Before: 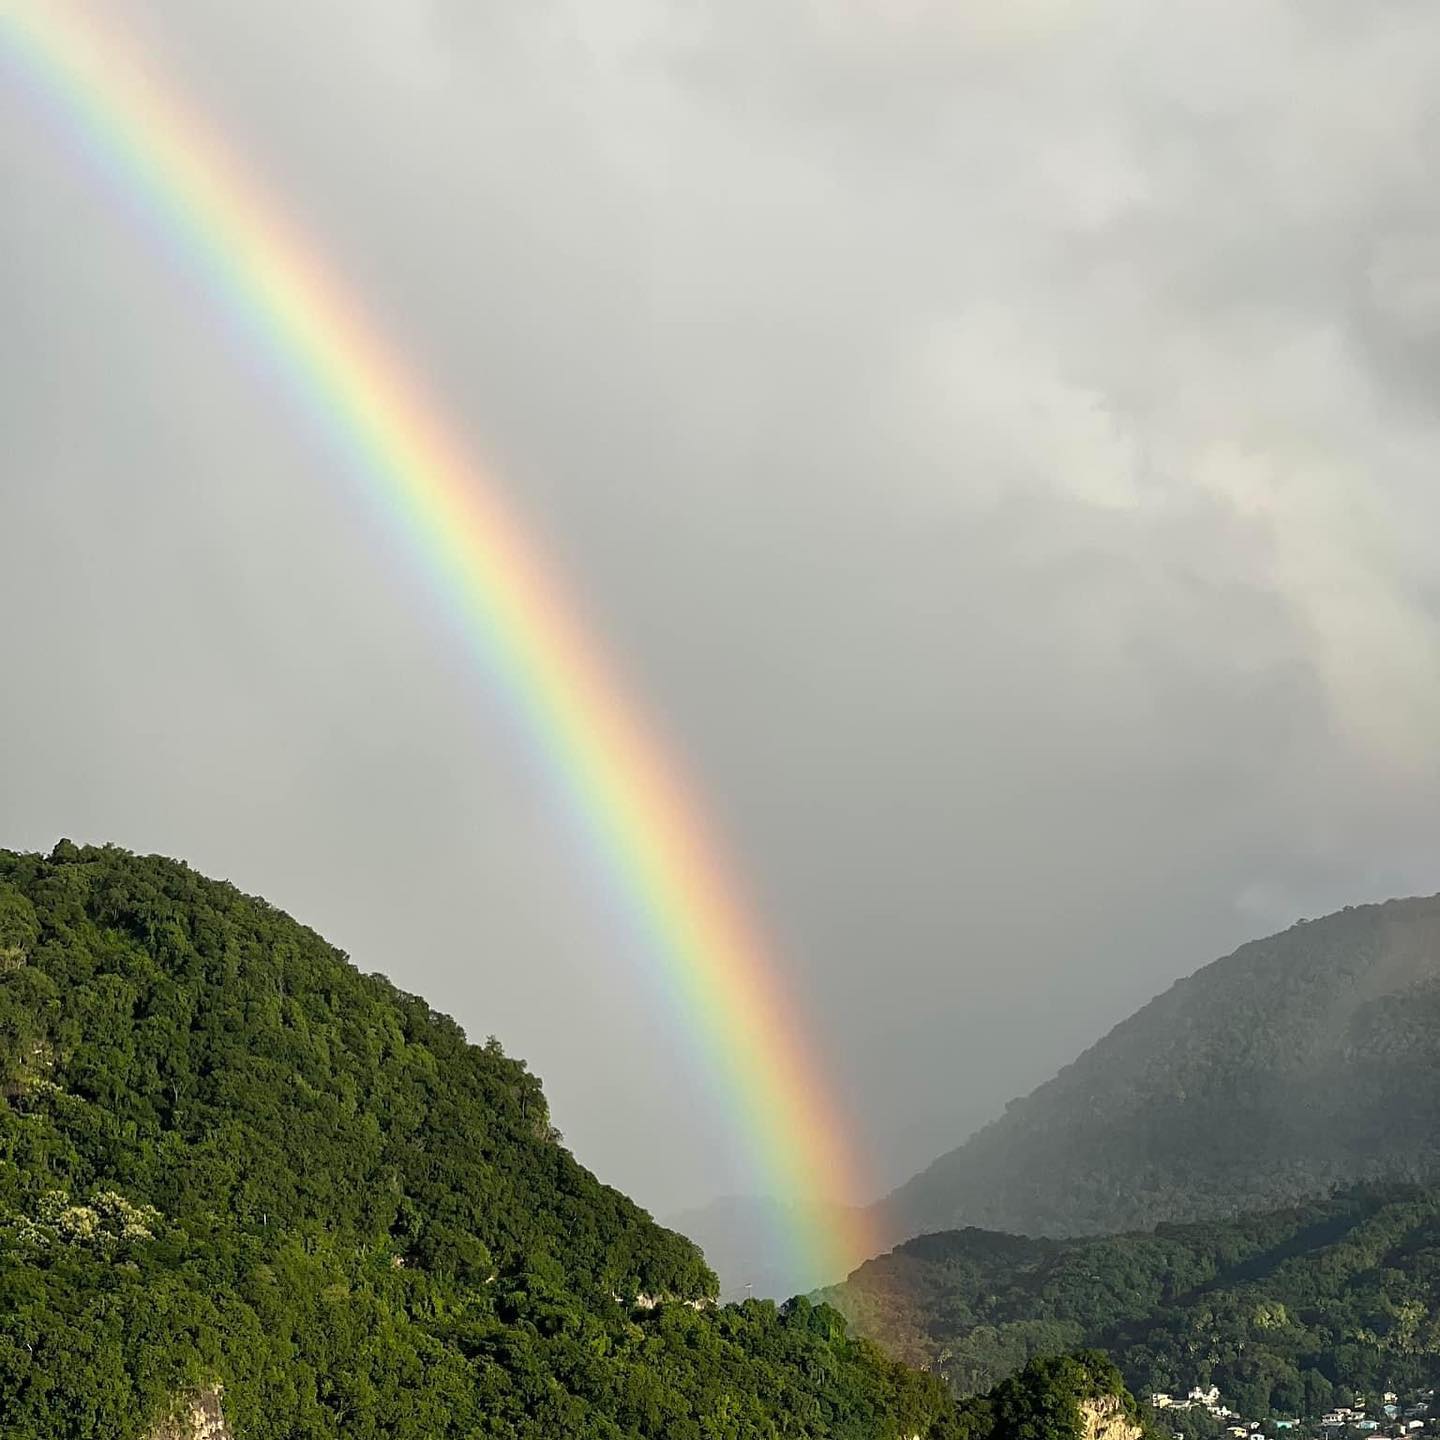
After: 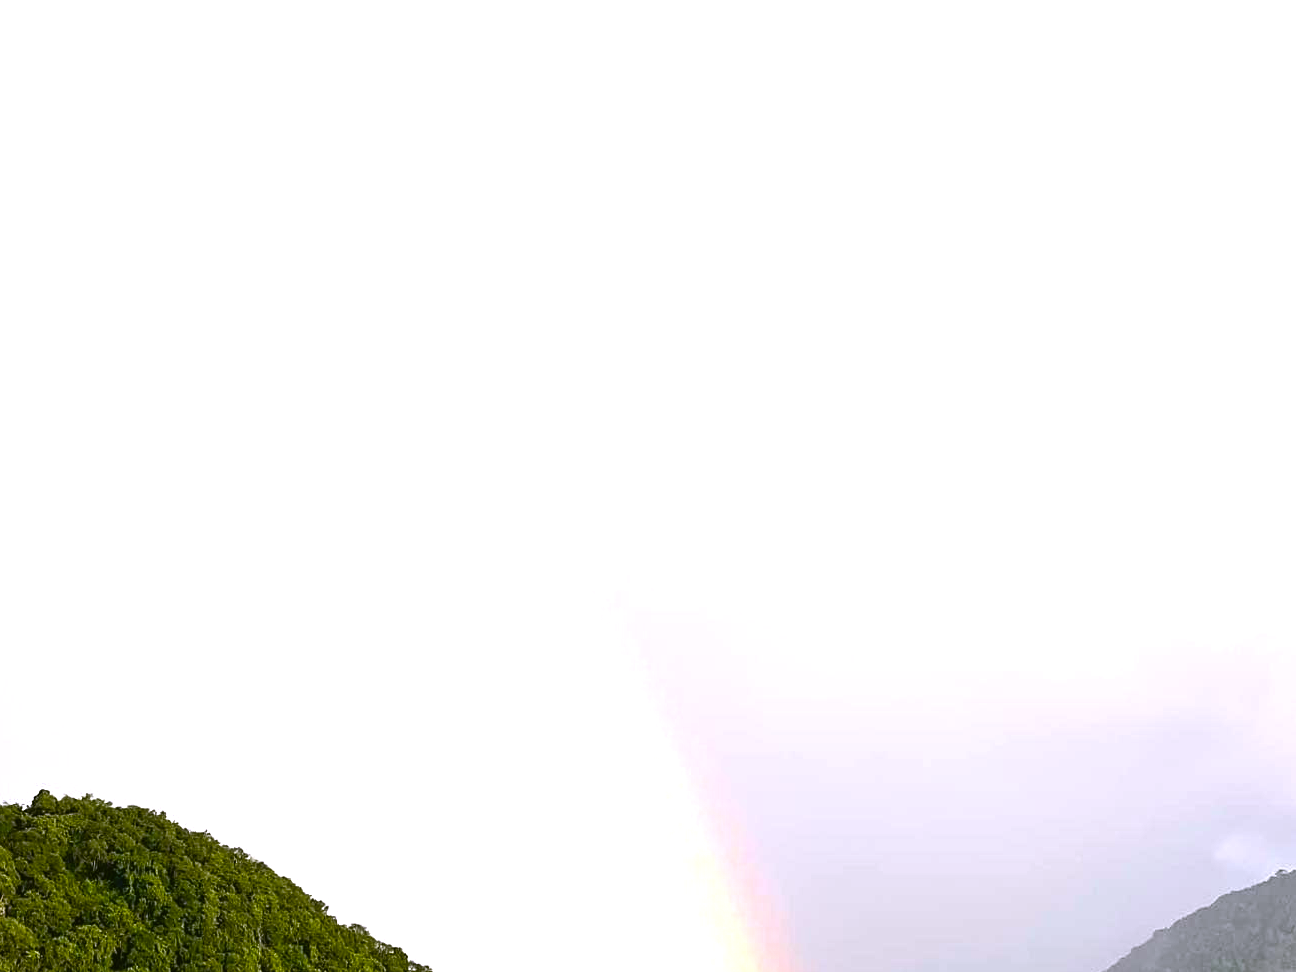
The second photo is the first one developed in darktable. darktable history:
color balance rgb: linear chroma grading › shadows -2.2%, linear chroma grading › highlights -15%, linear chroma grading › global chroma -10%, linear chroma grading › mid-tones -10%, perceptual saturation grading › global saturation 45%, perceptual saturation grading › highlights -50%, perceptual saturation grading › shadows 30%, perceptual brilliance grading › global brilliance 18%, global vibrance 45%
crop: left 1.509%, top 3.452%, right 7.696%, bottom 28.452%
color balance: mode lift, gamma, gain (sRGB), lift [1.04, 1, 1, 0.97], gamma [1.01, 1, 1, 0.97], gain [0.96, 1, 1, 0.97]
tone equalizer: -8 EV -0.75 EV, -7 EV -0.7 EV, -6 EV -0.6 EV, -5 EV -0.4 EV, -3 EV 0.4 EV, -2 EV 0.6 EV, -1 EV 0.7 EV, +0 EV 0.75 EV, edges refinement/feathering 500, mask exposure compensation -1.57 EV, preserve details no
white balance: red 1.042, blue 1.17
